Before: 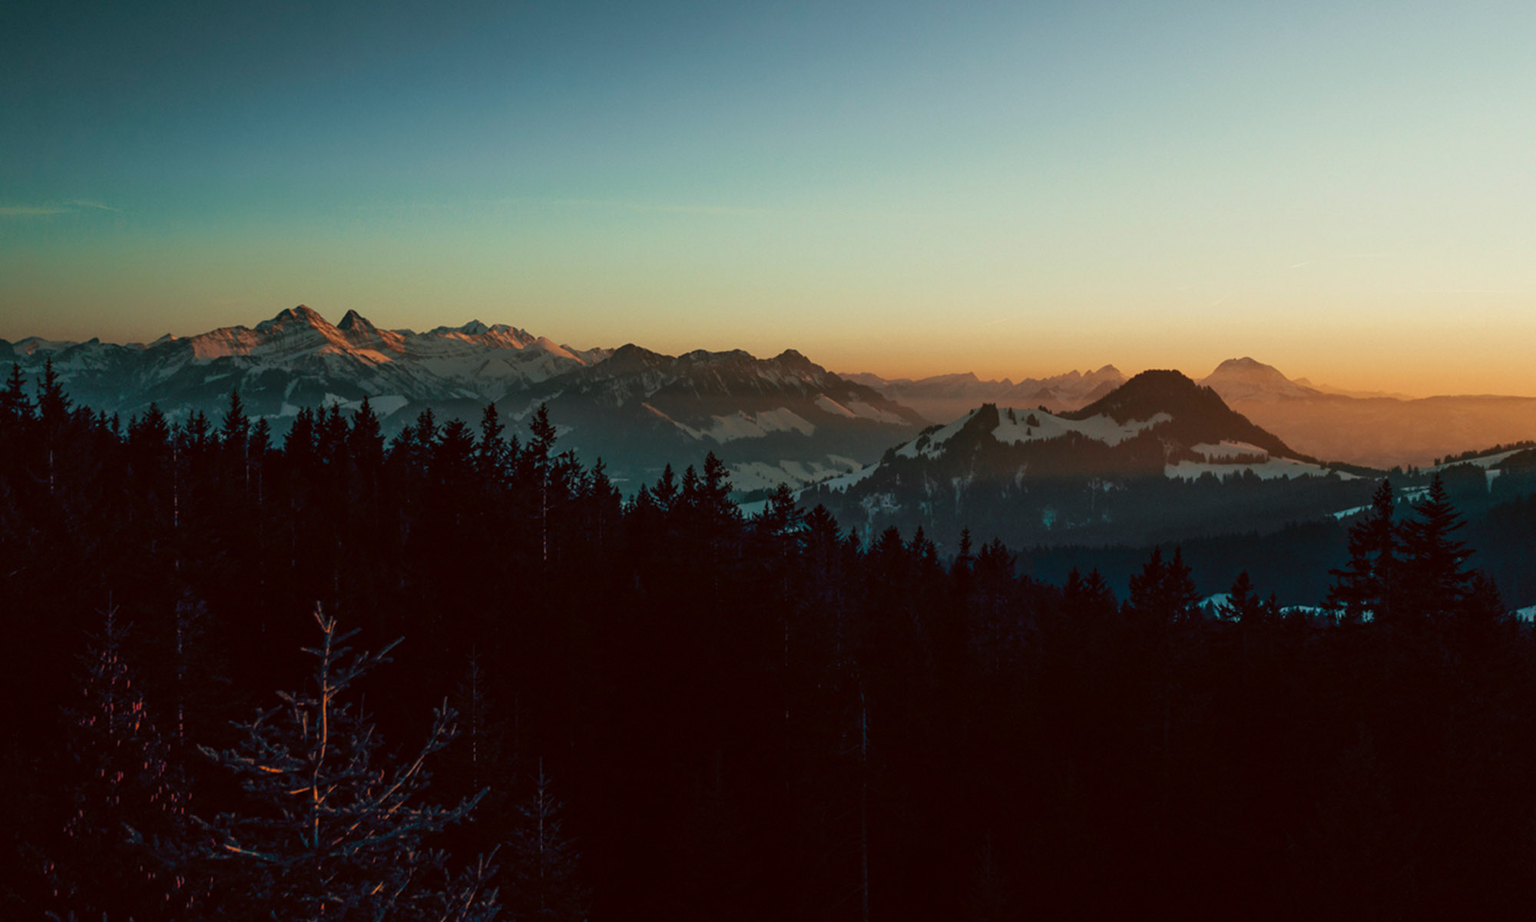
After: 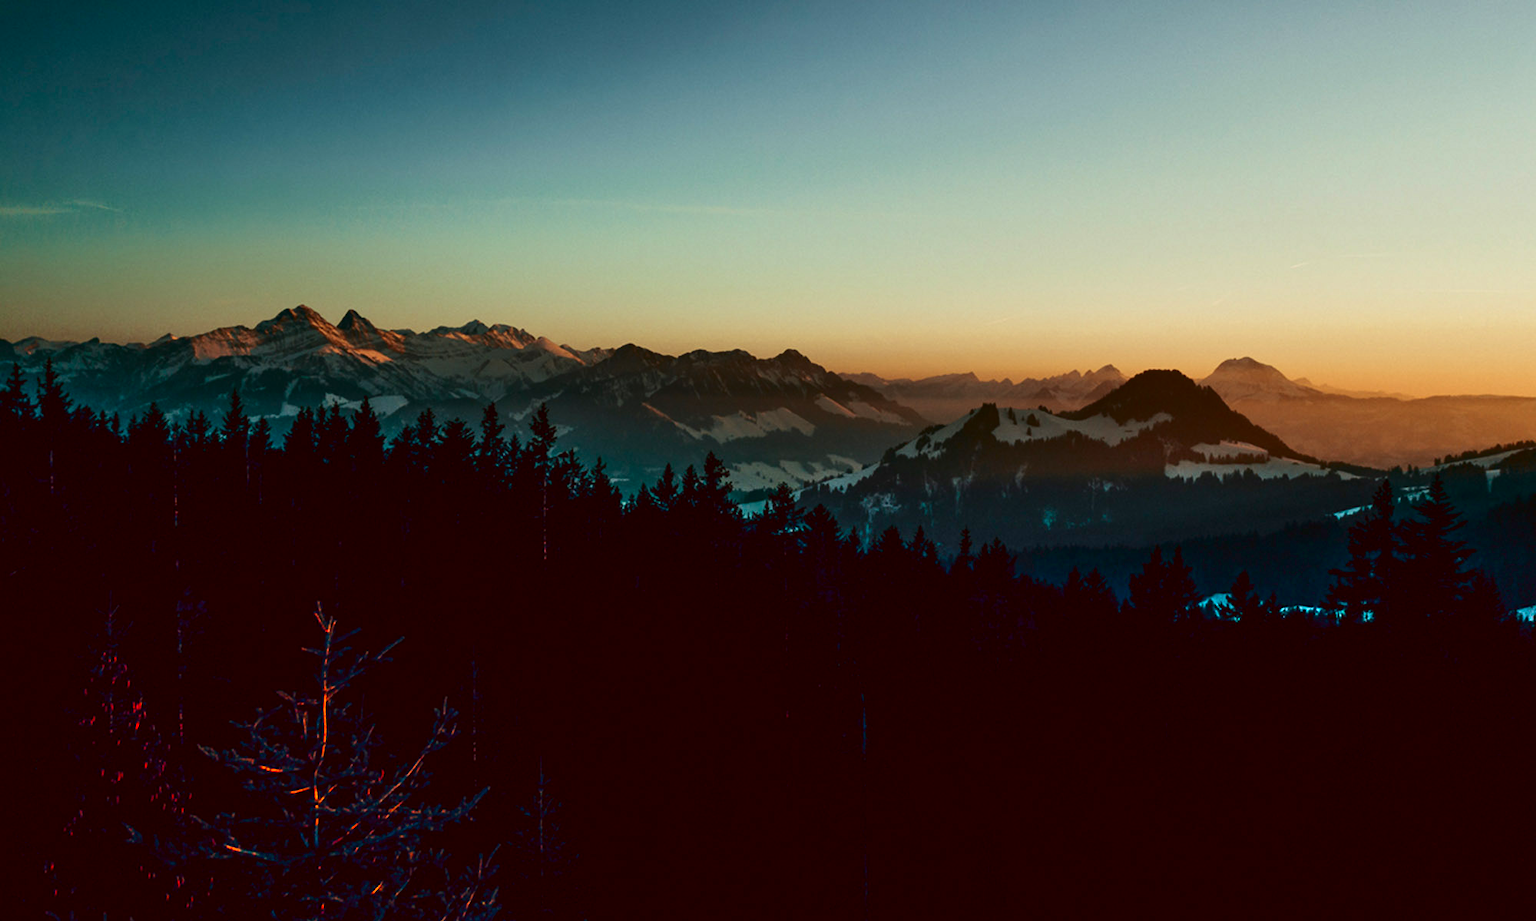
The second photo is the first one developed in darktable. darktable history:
shadows and highlights: soften with gaussian
contrast brightness saturation: contrast 0.198, brightness -0.101, saturation 0.099
